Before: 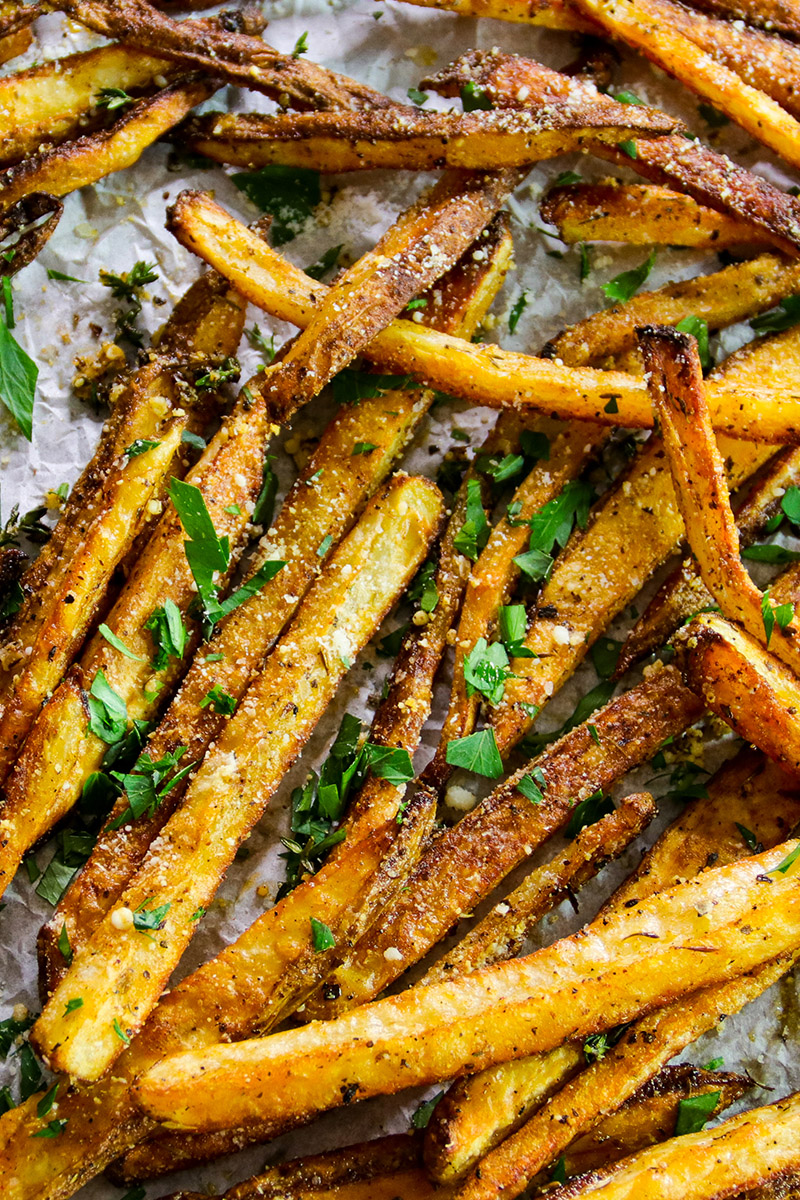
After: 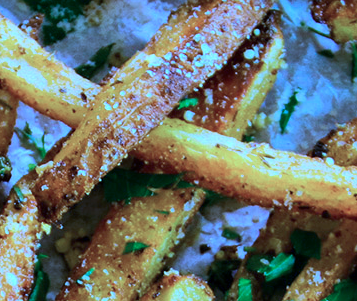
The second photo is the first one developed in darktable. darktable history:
tone equalizer: on, module defaults
color calibration: illuminant as shot in camera, x 0.462, y 0.419, temperature 2651.64 K
crop: left 28.64%, top 16.832%, right 26.637%, bottom 58.055%
white balance: red 0.984, blue 1.059
